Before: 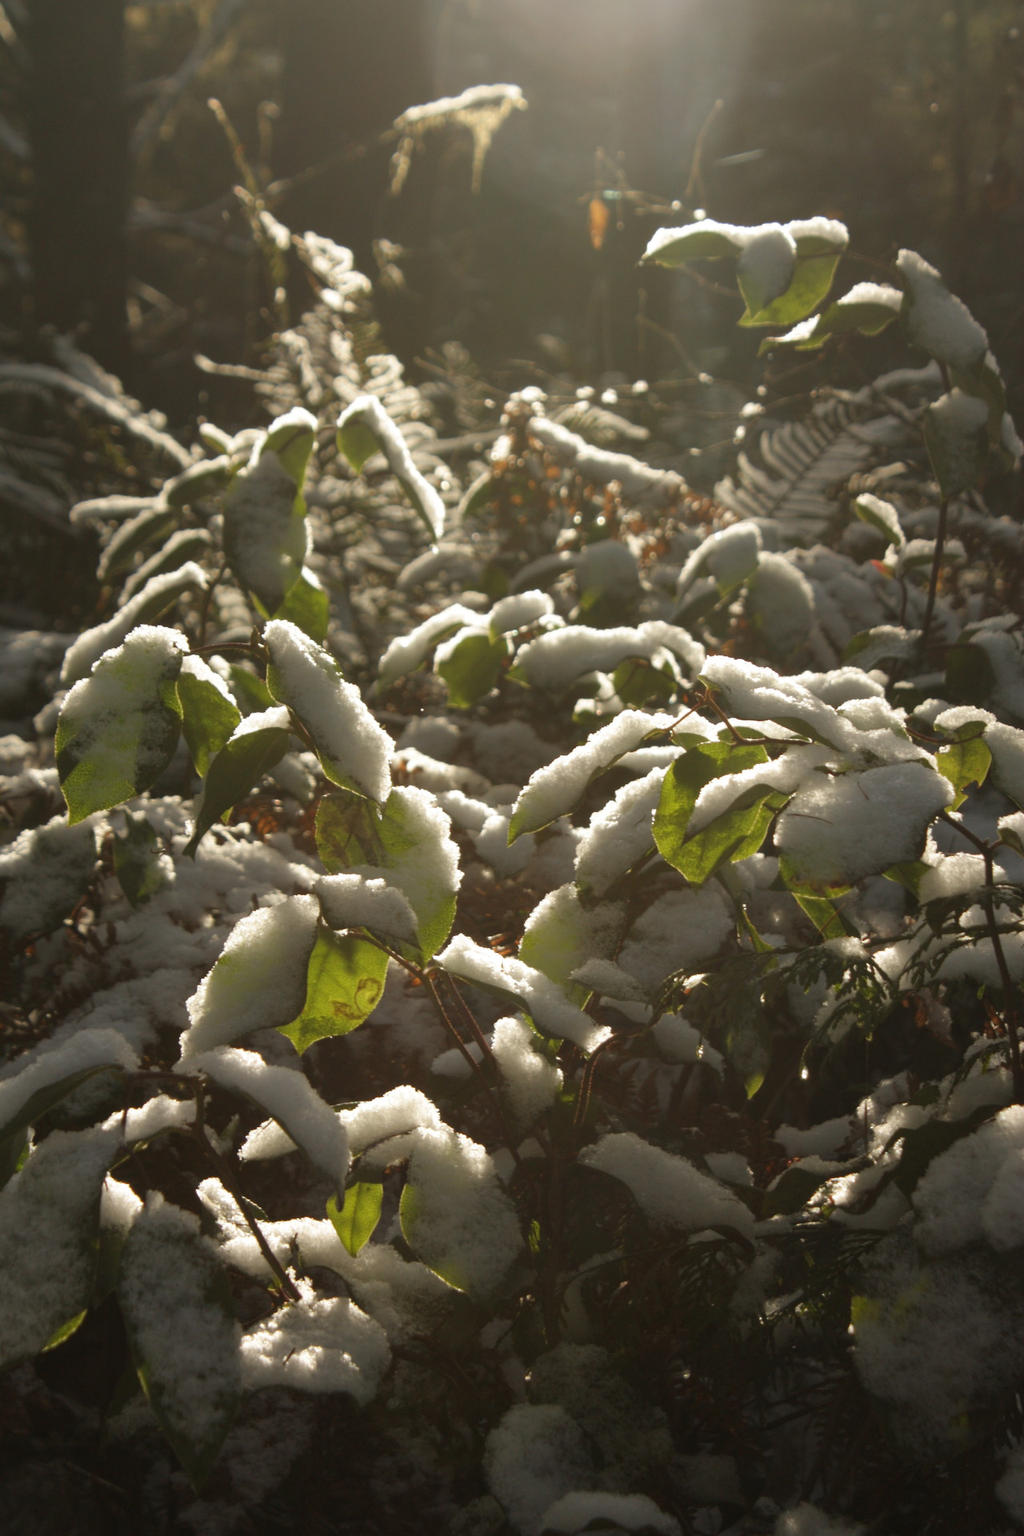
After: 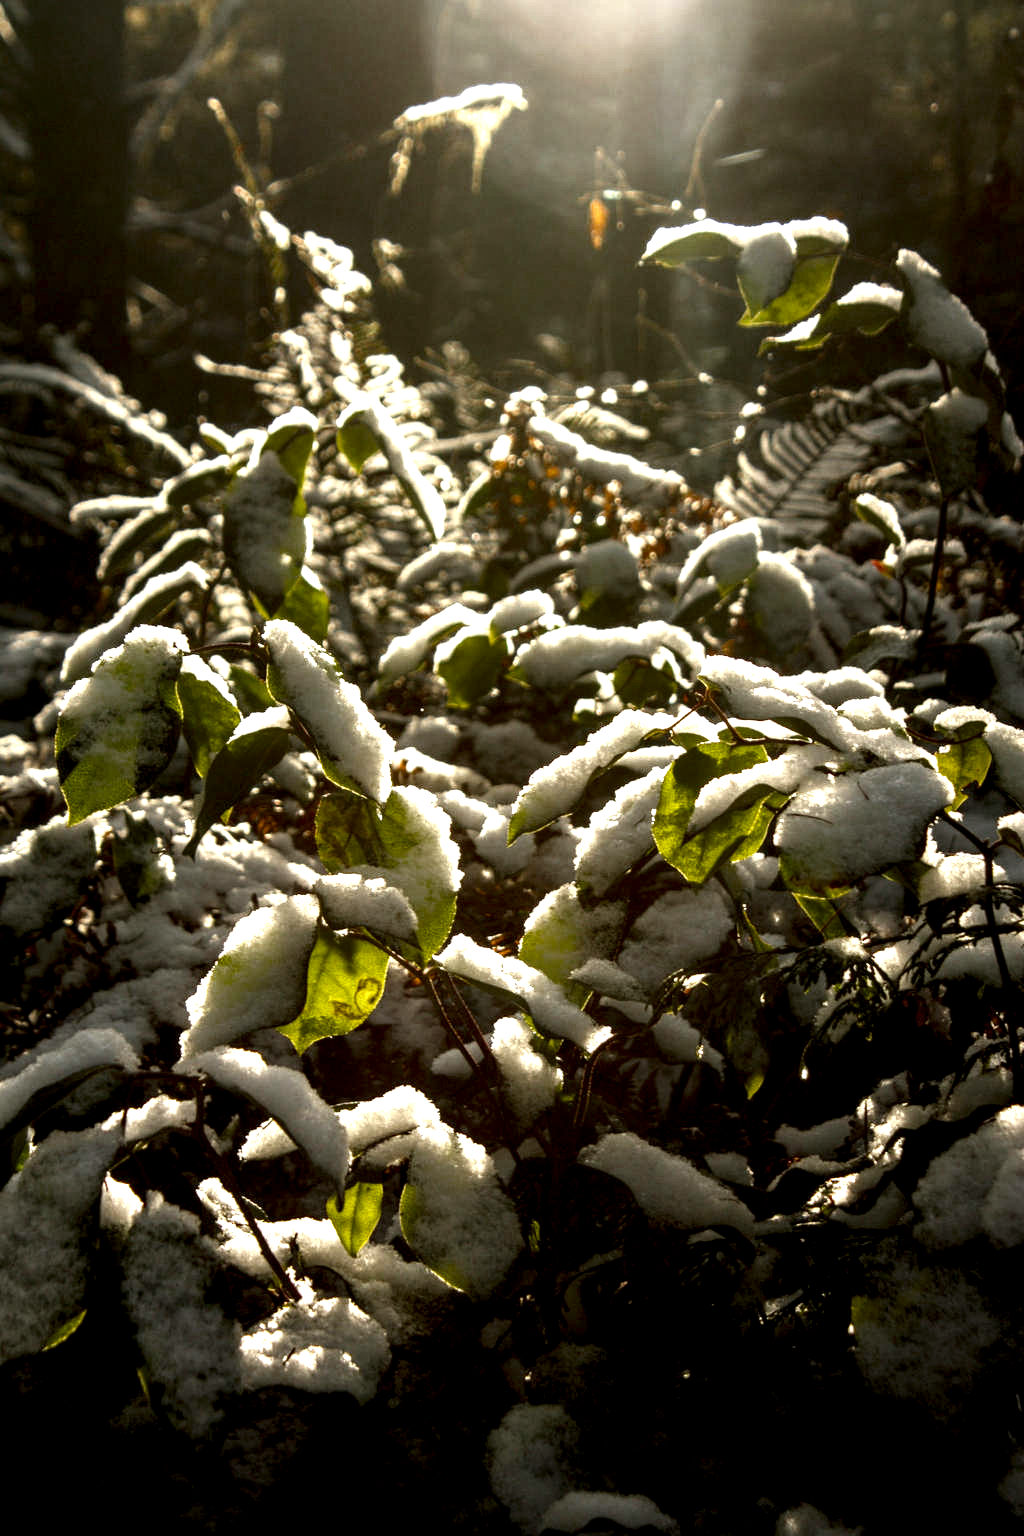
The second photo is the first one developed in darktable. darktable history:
local contrast: shadows 189%, detail 223%
color balance rgb: shadows lift › chroma 0.907%, shadows lift › hue 112.75°, perceptual saturation grading › global saturation 25.31%, perceptual brilliance grading › global brilliance 14.286%, perceptual brilliance grading › shadows -35.775%, global vibrance 1.264%, saturation formula JzAzBz (2021)
exposure: black level correction 0, compensate highlight preservation false
